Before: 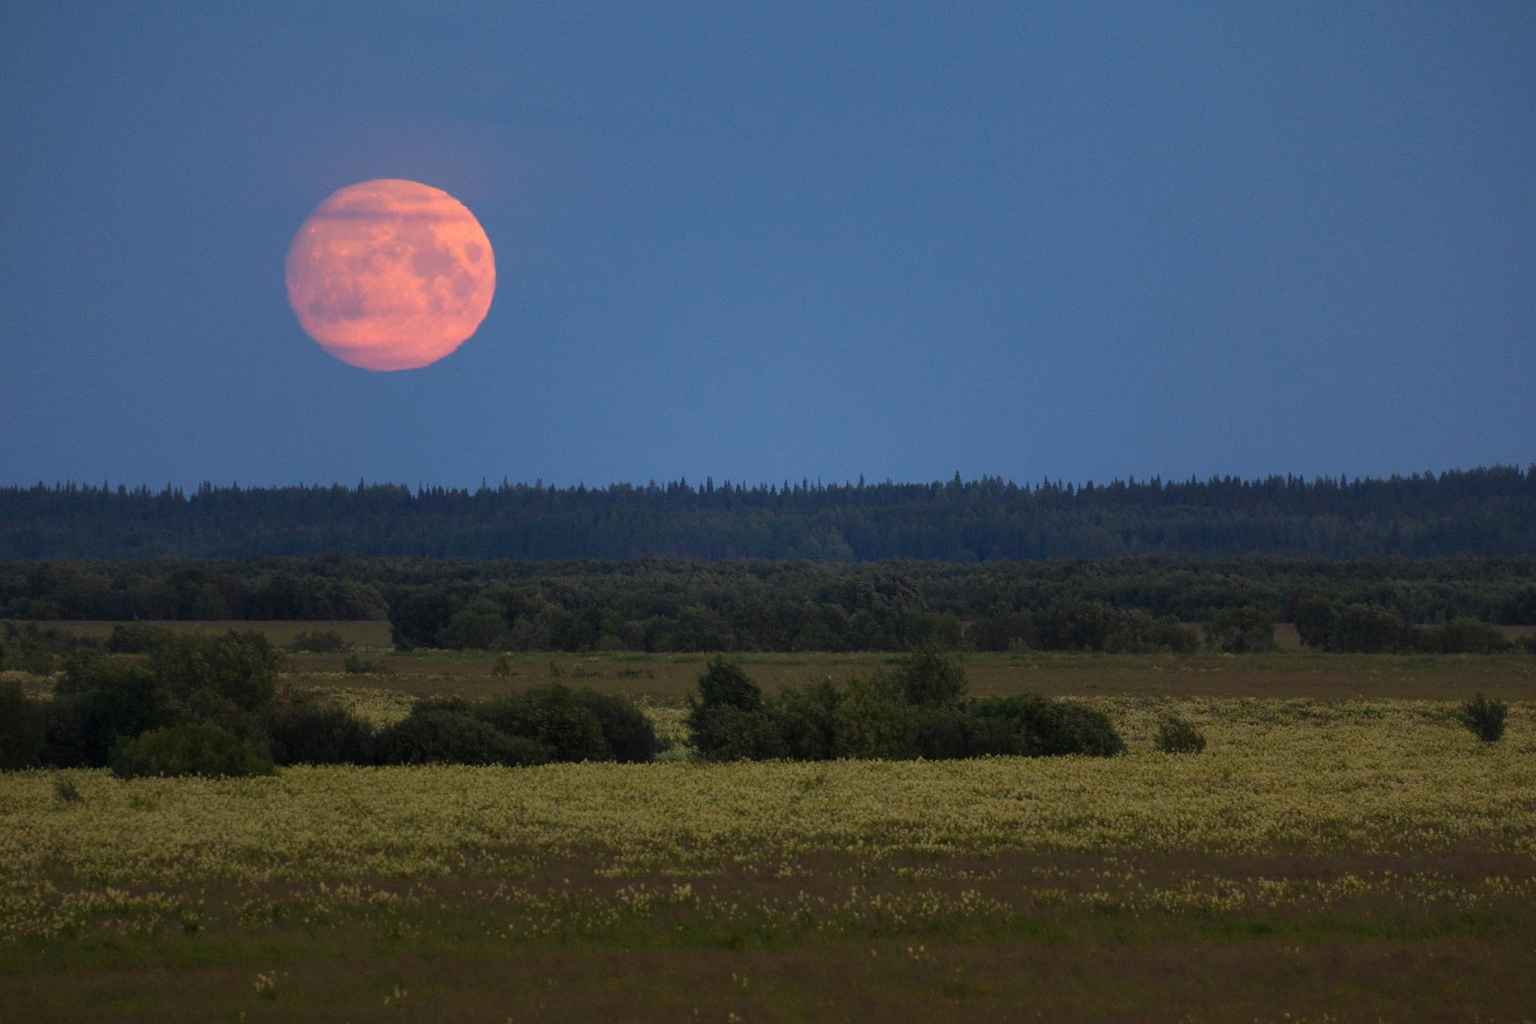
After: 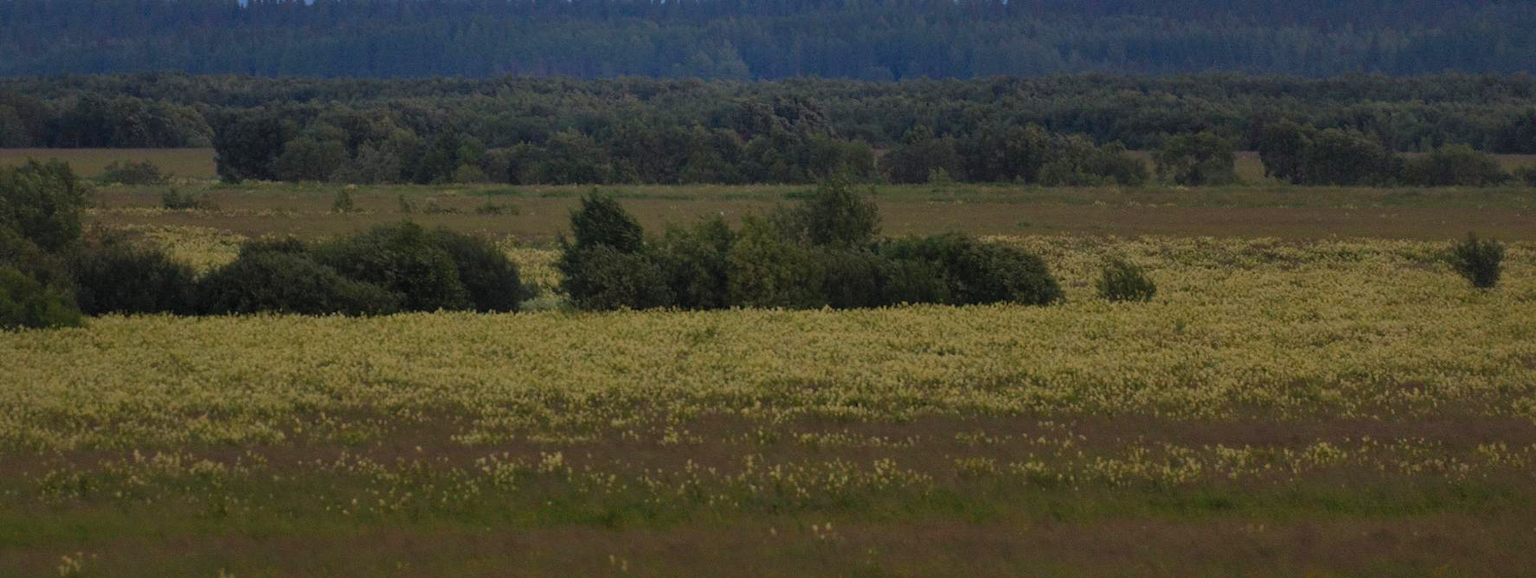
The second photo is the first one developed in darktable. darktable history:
contrast brightness saturation: contrast 0.03, brightness 0.06, saturation 0.13
shadows and highlights: shadows 40, highlights -60
crop and rotate: left 13.306%, top 48.129%, bottom 2.928%
